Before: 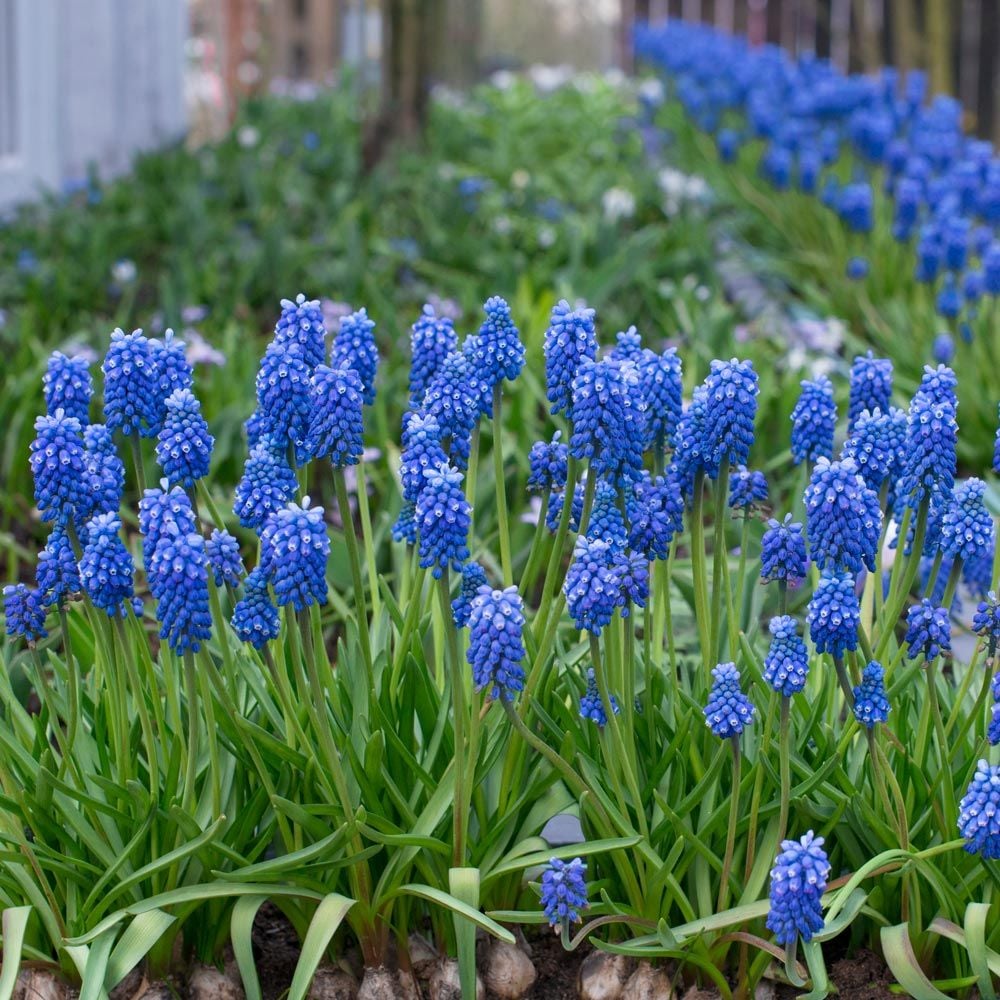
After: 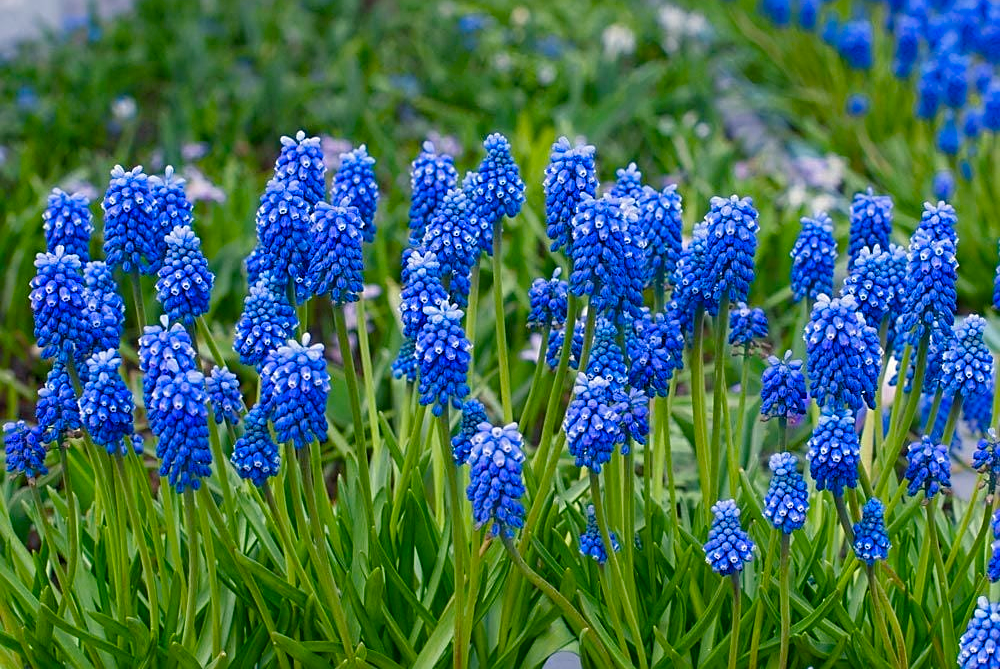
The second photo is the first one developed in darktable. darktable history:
crop: top 16.336%, bottom 16.741%
sharpen: on, module defaults
color balance rgb: highlights gain › chroma 3.065%, highlights gain › hue 75.79°, linear chroma grading › global chroma 15.237%, perceptual saturation grading › global saturation 20%, perceptual saturation grading › highlights -25.124%, perceptual saturation grading › shadows 24.396%
